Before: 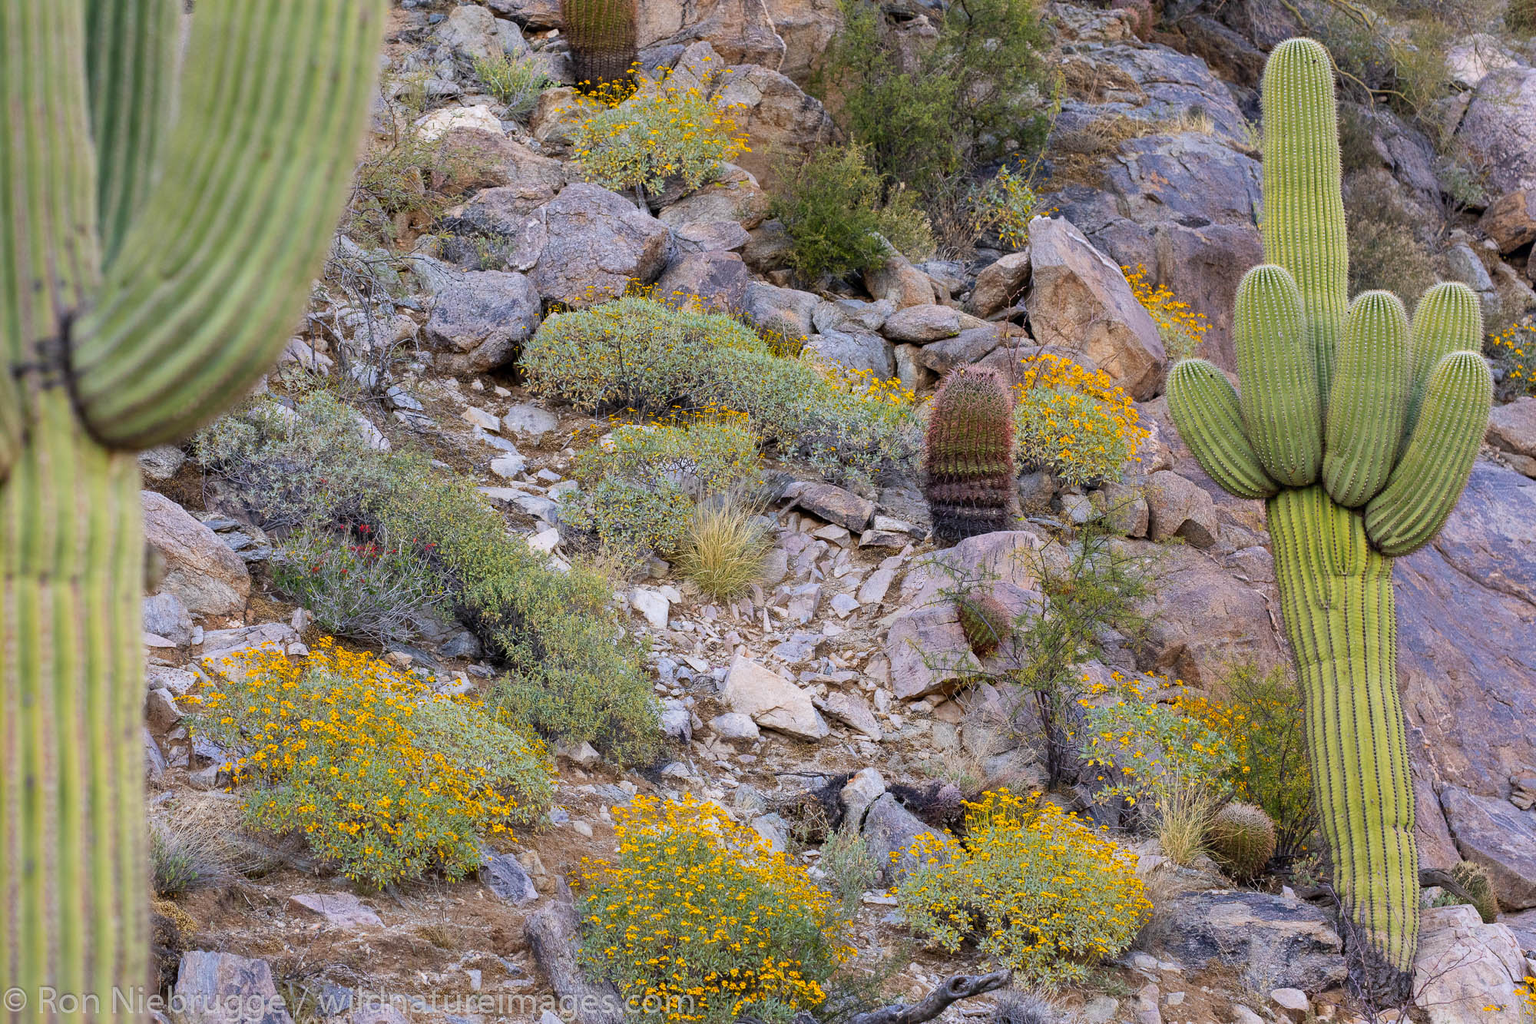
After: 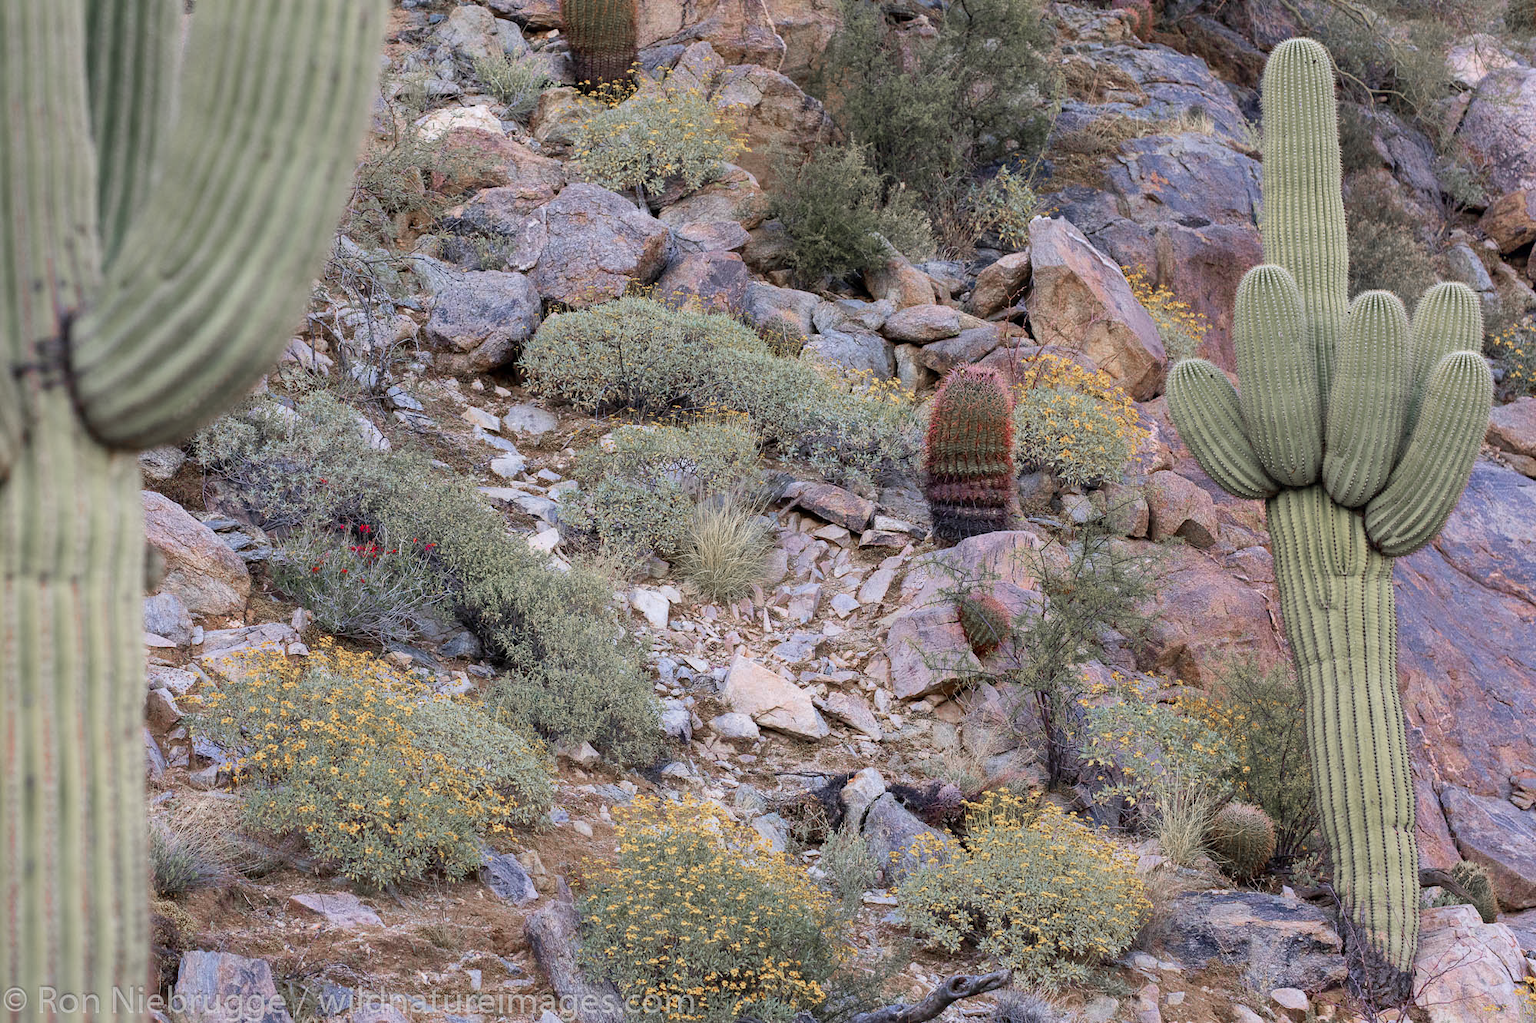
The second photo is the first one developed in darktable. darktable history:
tone equalizer: on, module defaults
color zones: curves: ch1 [(0, 0.708) (0.088, 0.648) (0.245, 0.187) (0.429, 0.326) (0.571, 0.498) (0.714, 0.5) (0.857, 0.5) (1, 0.708)]
